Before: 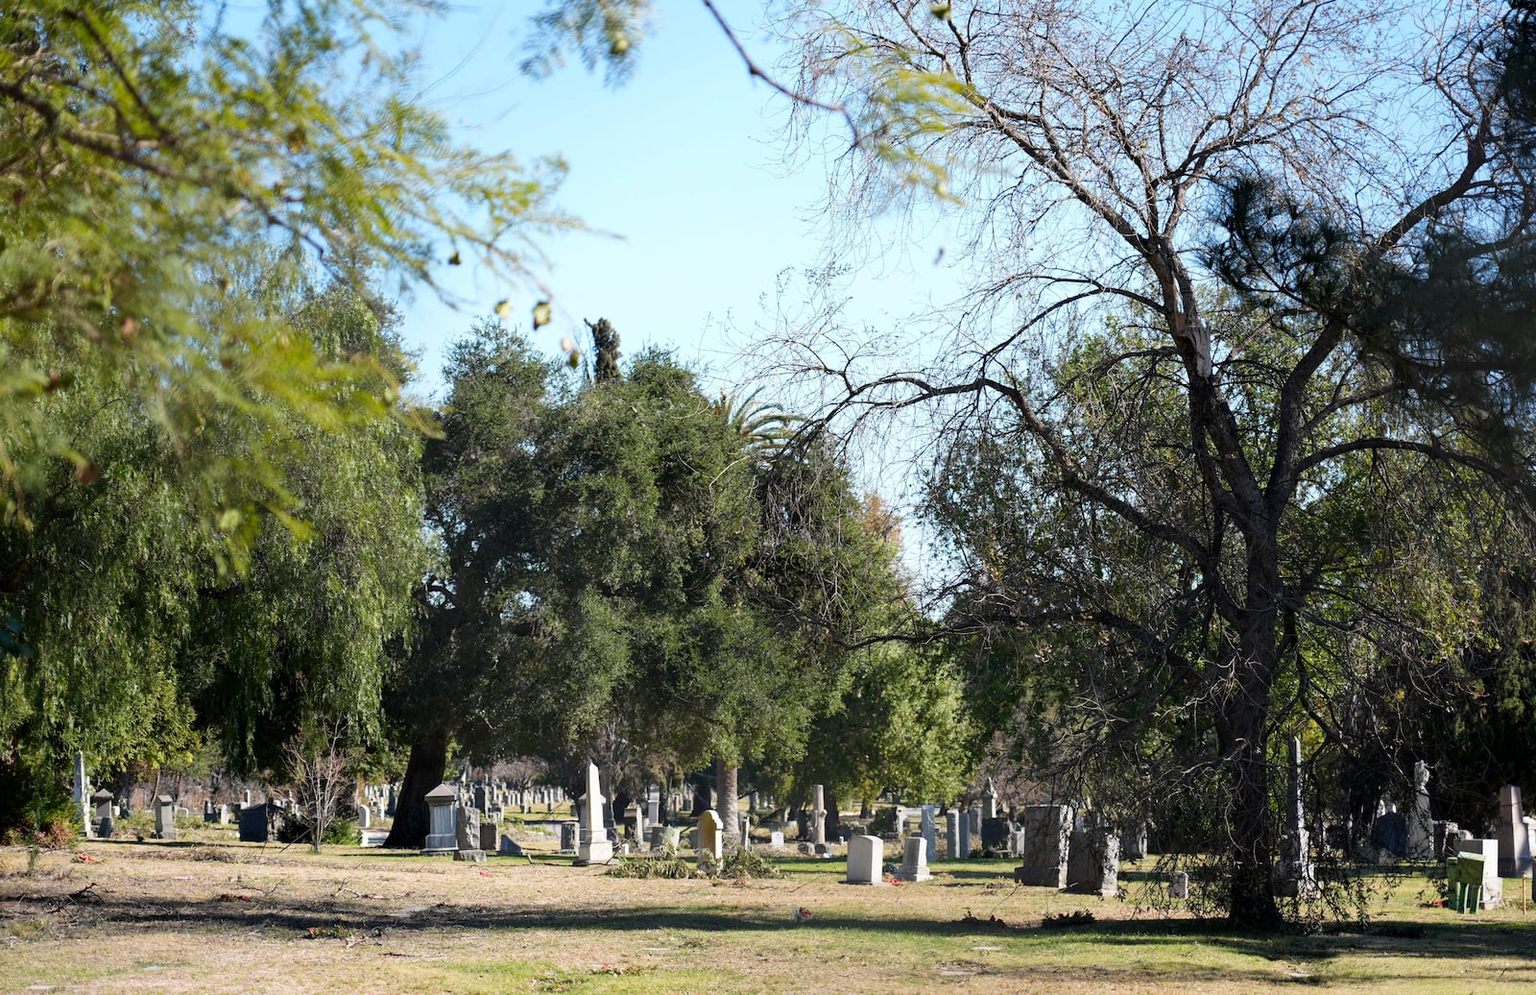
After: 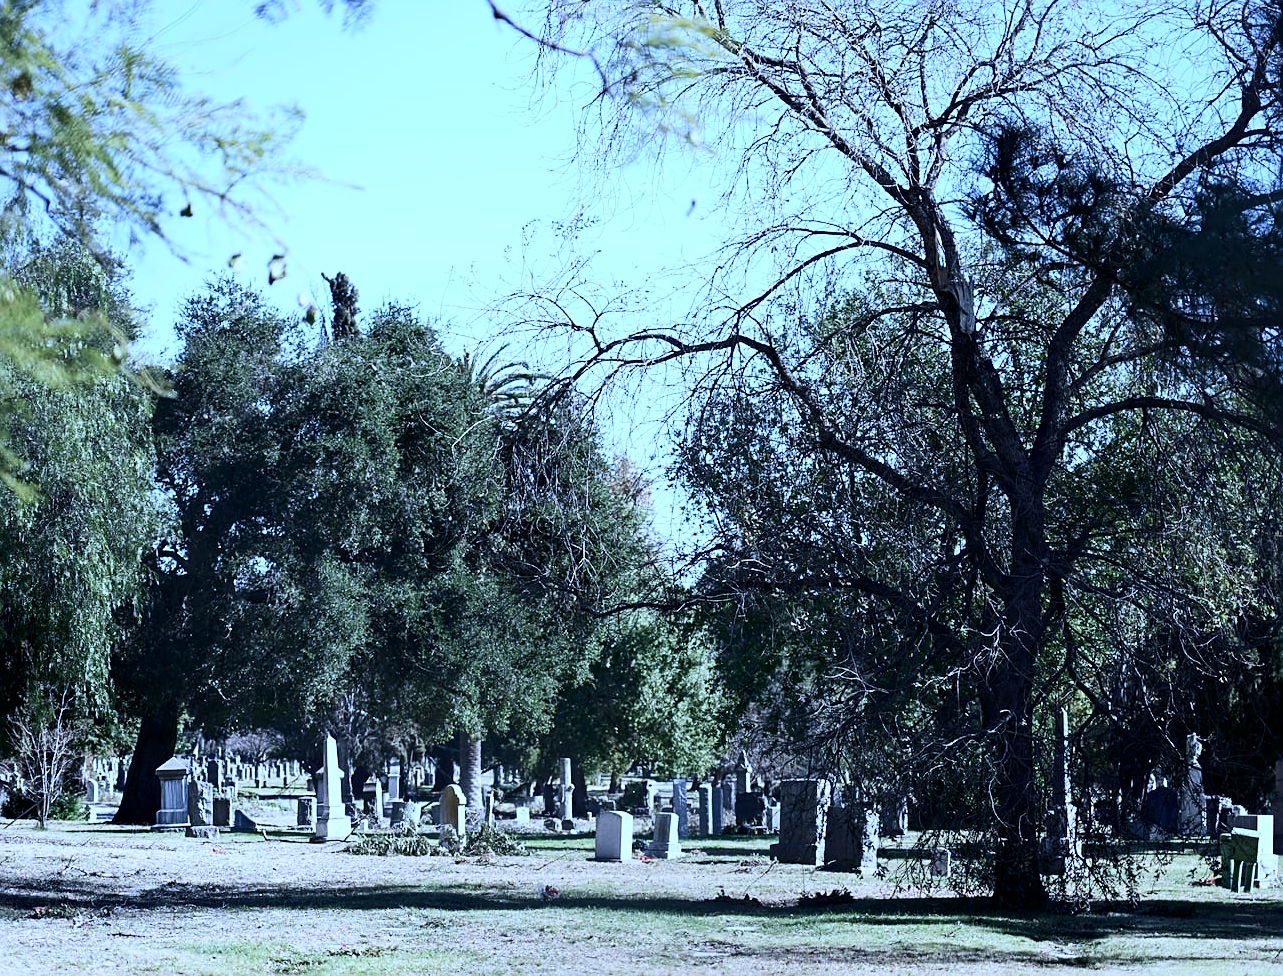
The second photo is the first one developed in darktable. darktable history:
color calibration: illuminant as shot in camera, x 0.442, y 0.414, temperature 2865.85 K
crop and rotate: left 17.999%, top 5.771%, right 1.798%
contrast brightness saturation: contrast 0.254, saturation -0.315
sharpen: on, module defaults
